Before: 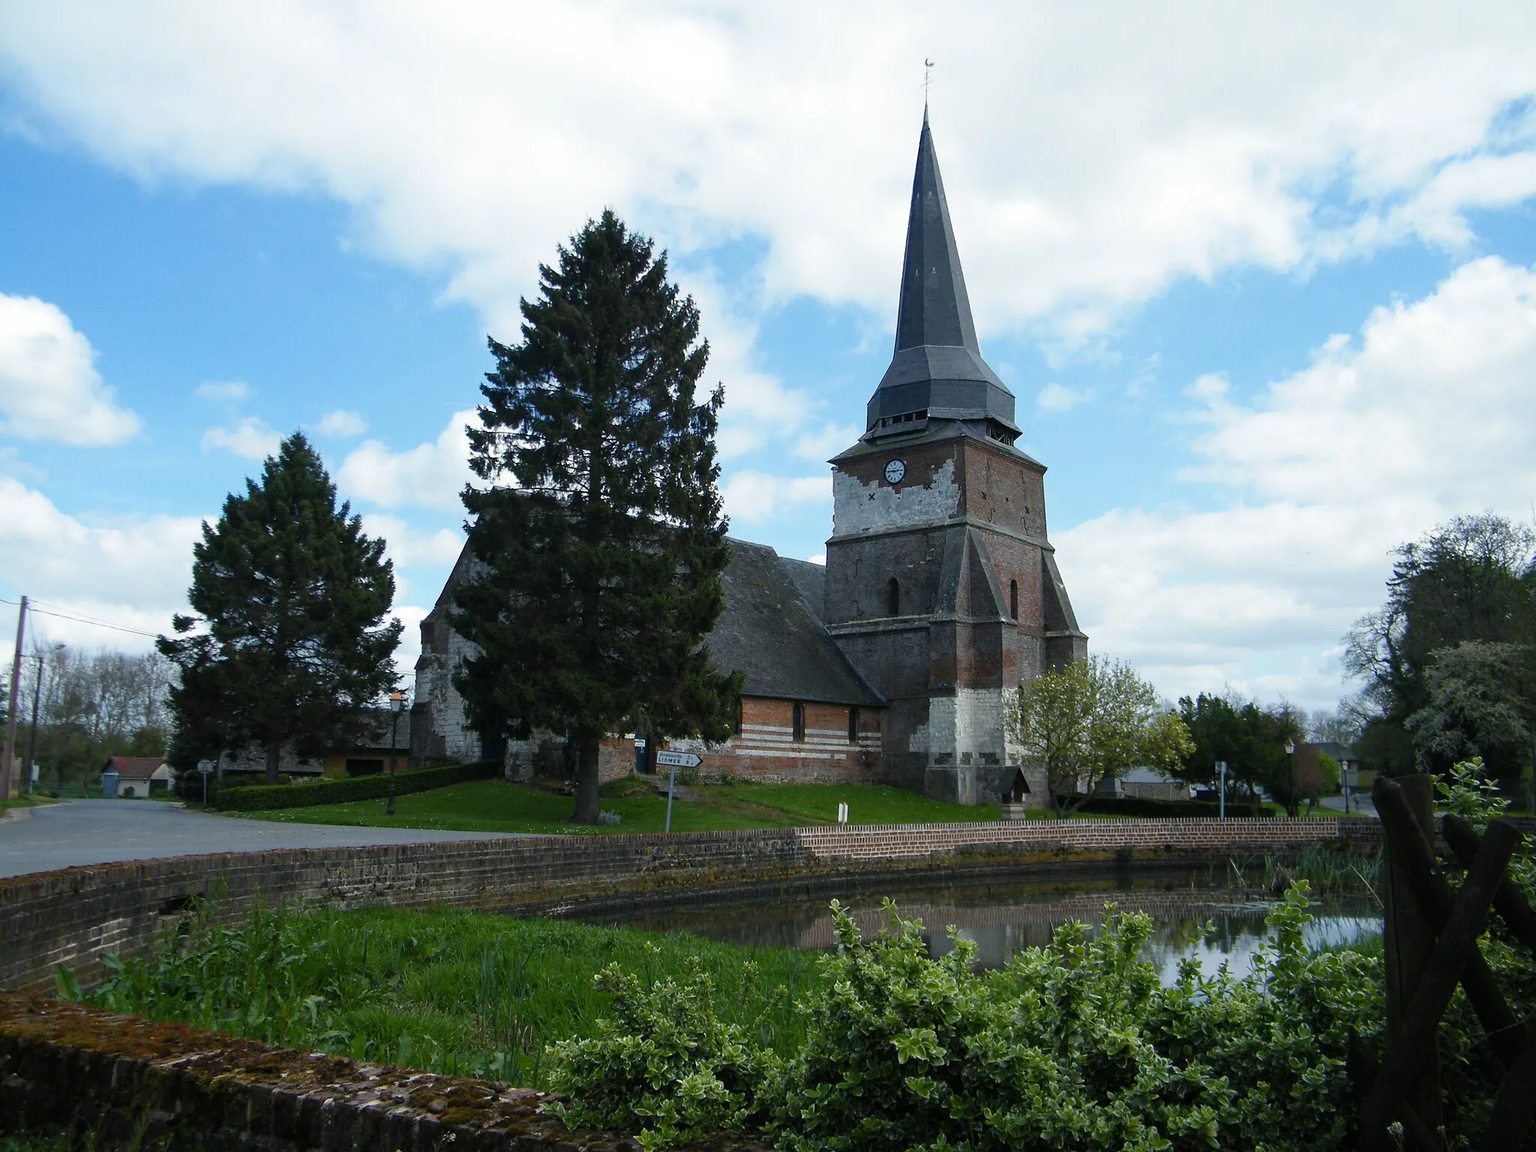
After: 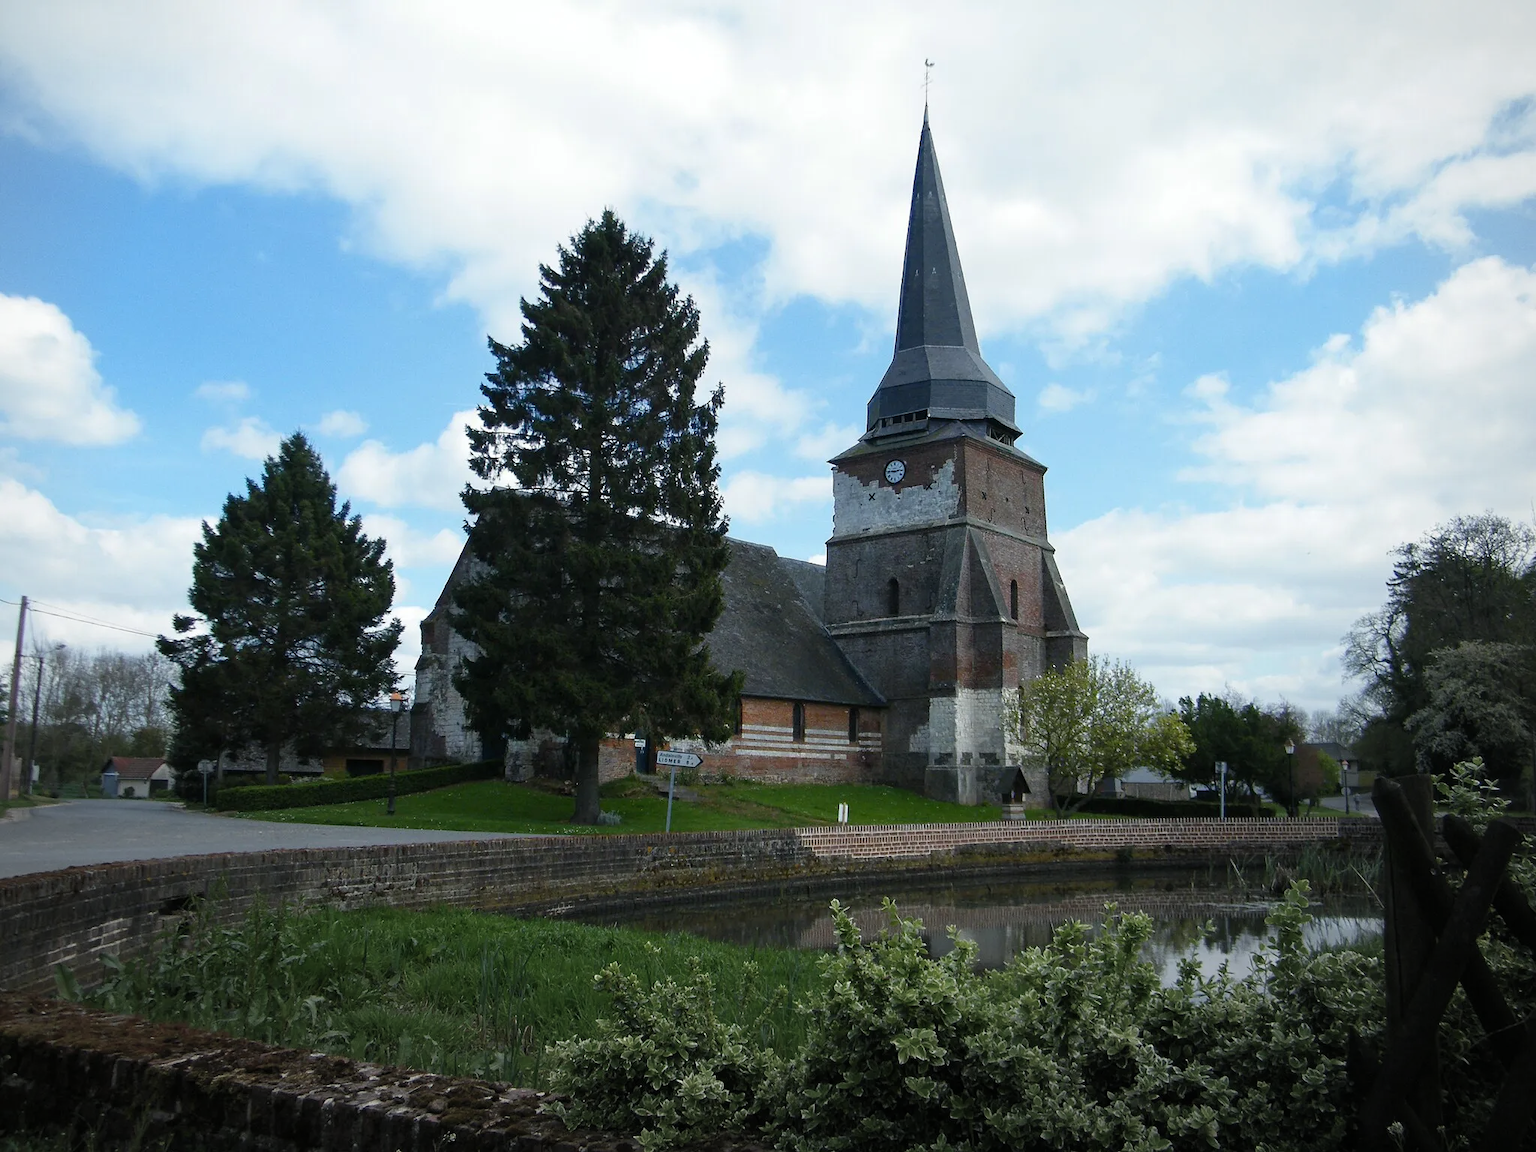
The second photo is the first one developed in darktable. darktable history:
vignetting: brightness -0.211, center (-0.053, -0.353), automatic ratio true, unbound false
